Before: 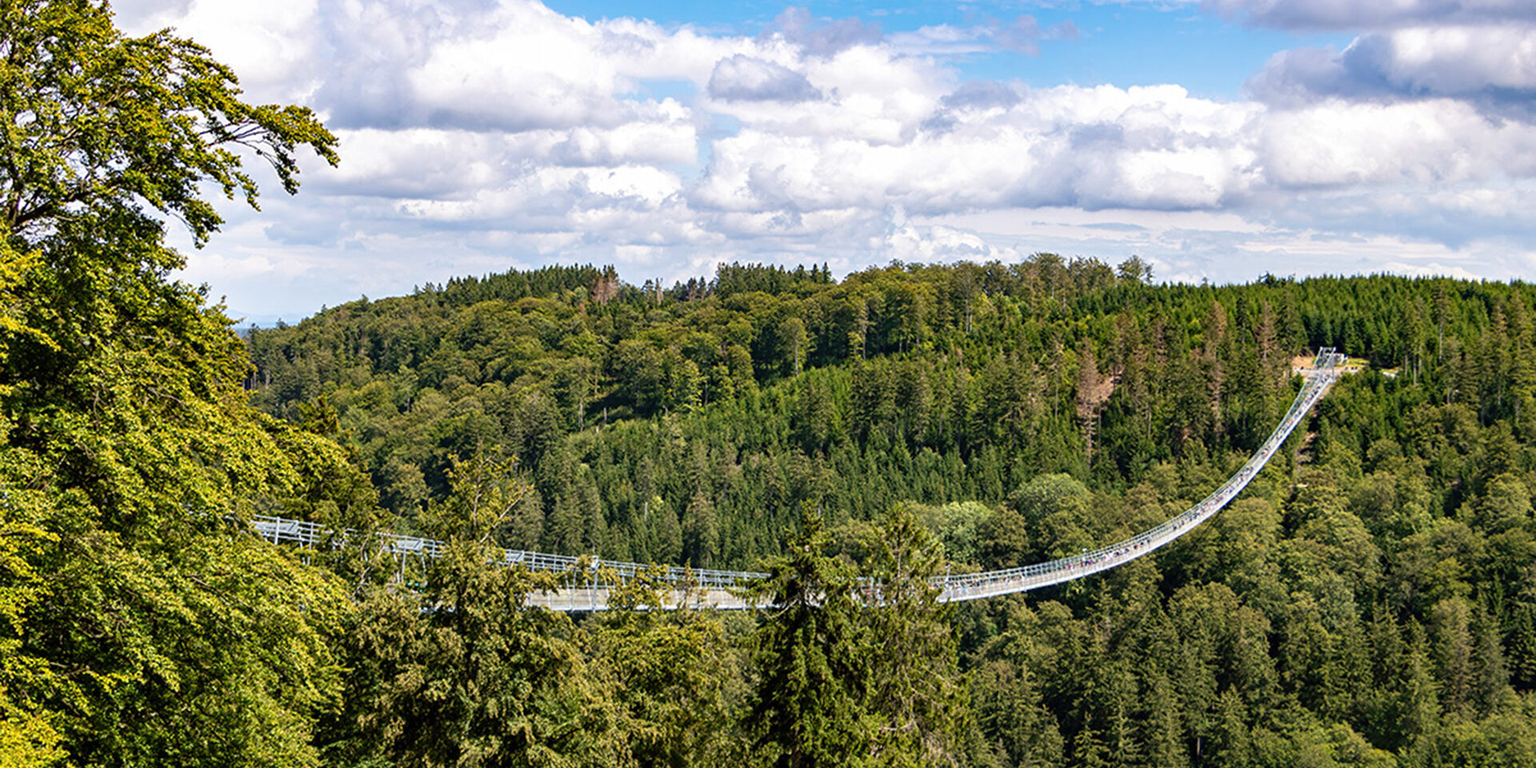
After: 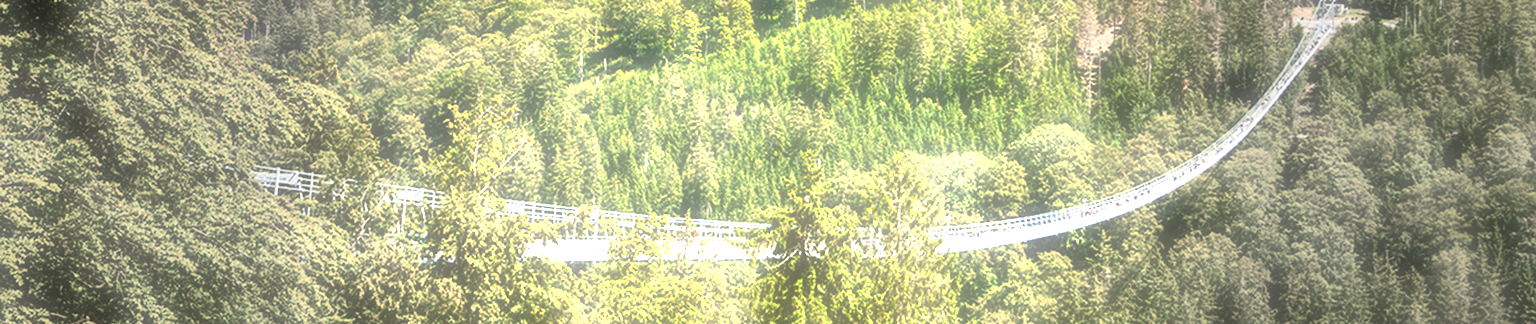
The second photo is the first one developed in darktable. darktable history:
crop: top 45.551%, bottom 12.262%
tone equalizer: on, module defaults
soften: on, module defaults
local contrast: on, module defaults
exposure: black level correction 0.001, exposure 2.607 EV, compensate exposure bias true, compensate highlight preservation false
vignetting: fall-off start 31.28%, fall-off radius 34.64%, brightness -0.575
